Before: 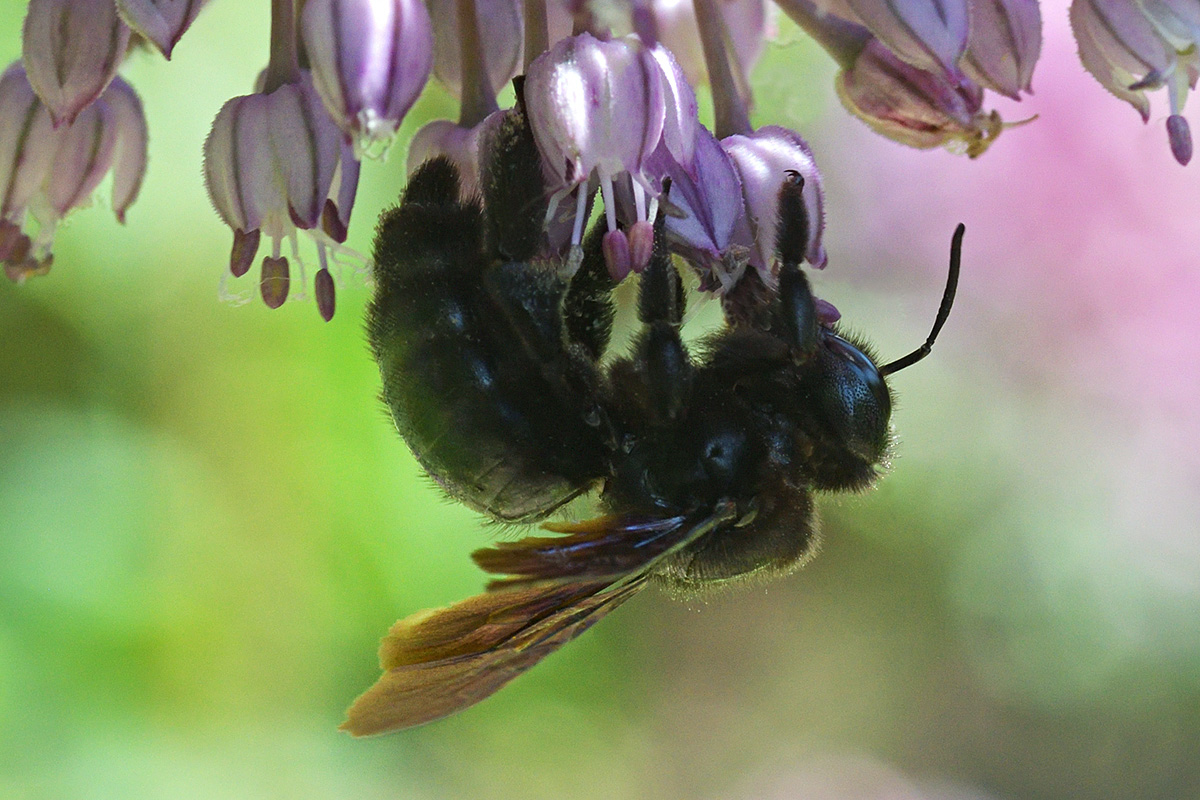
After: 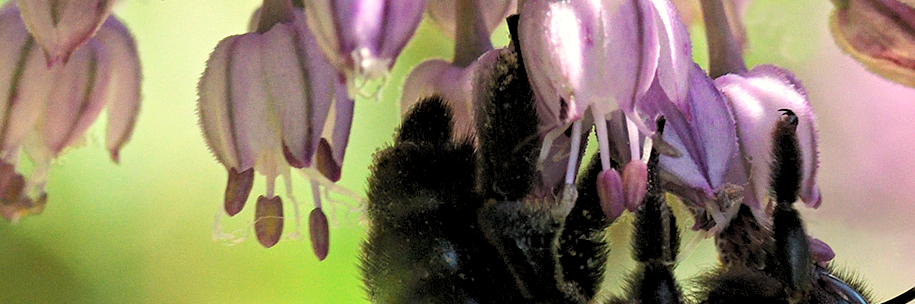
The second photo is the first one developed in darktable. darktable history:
crop: left 0.579%, top 7.627%, right 23.167%, bottom 54.275%
white balance: red 1.127, blue 0.943
rgb levels: levels [[0.013, 0.434, 0.89], [0, 0.5, 1], [0, 0.5, 1]]
